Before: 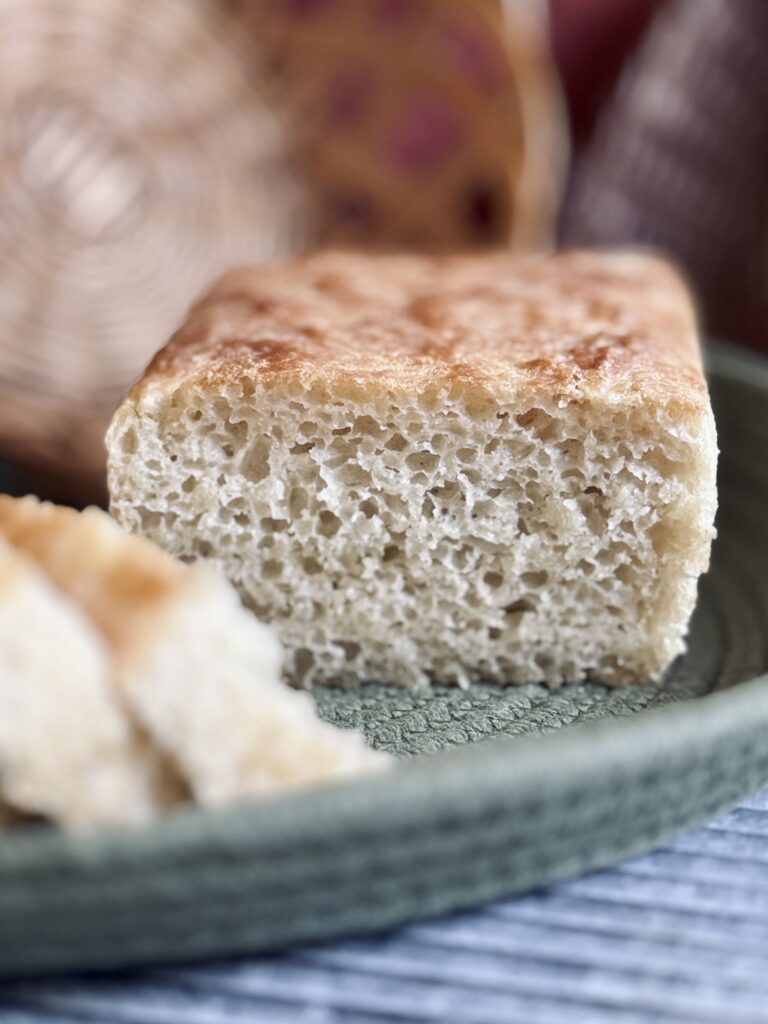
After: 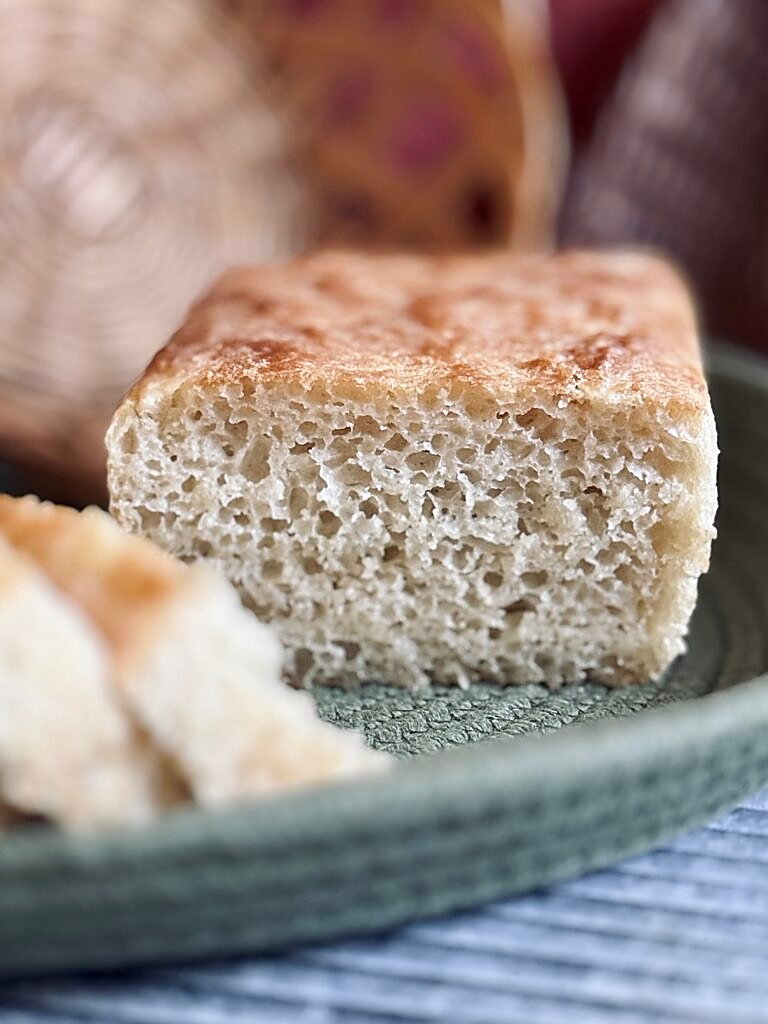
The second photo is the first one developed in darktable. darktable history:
sharpen: radius 1.383, amount 1.264, threshold 0.678
